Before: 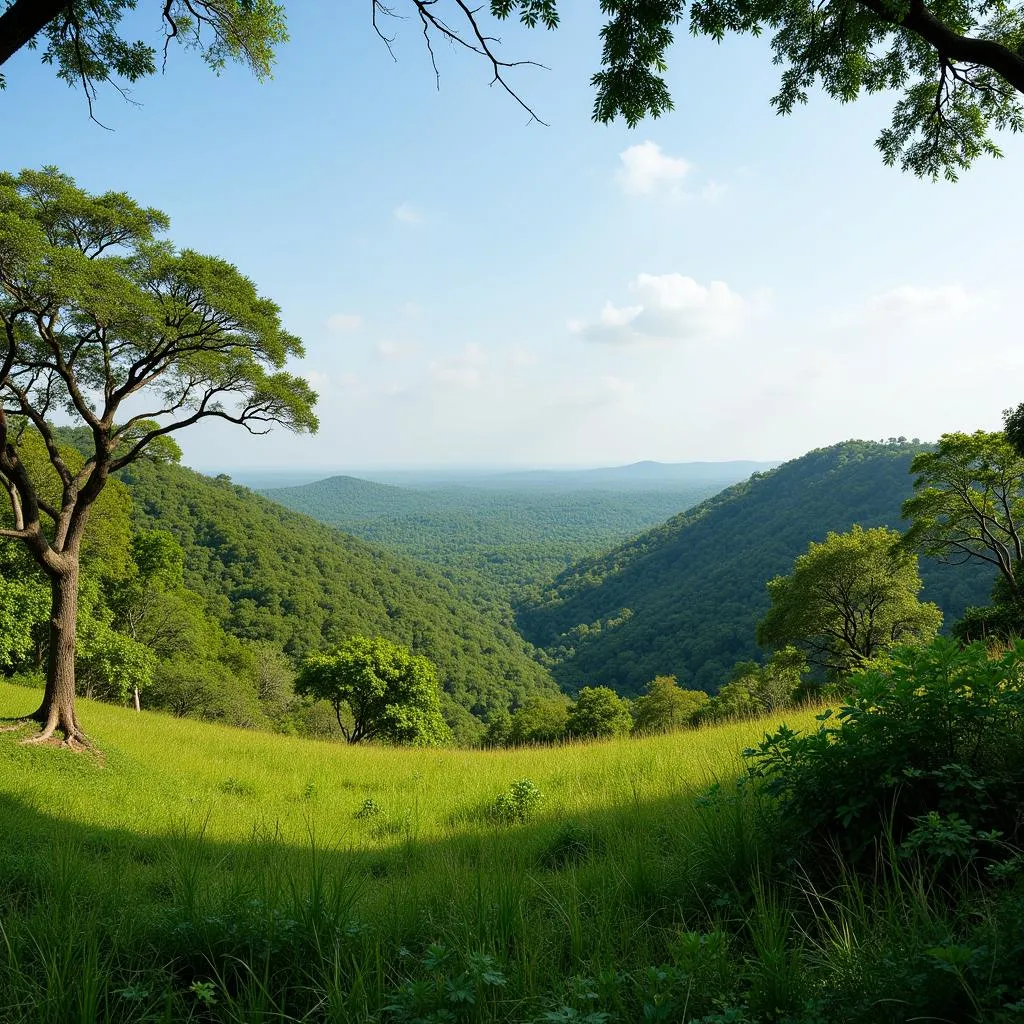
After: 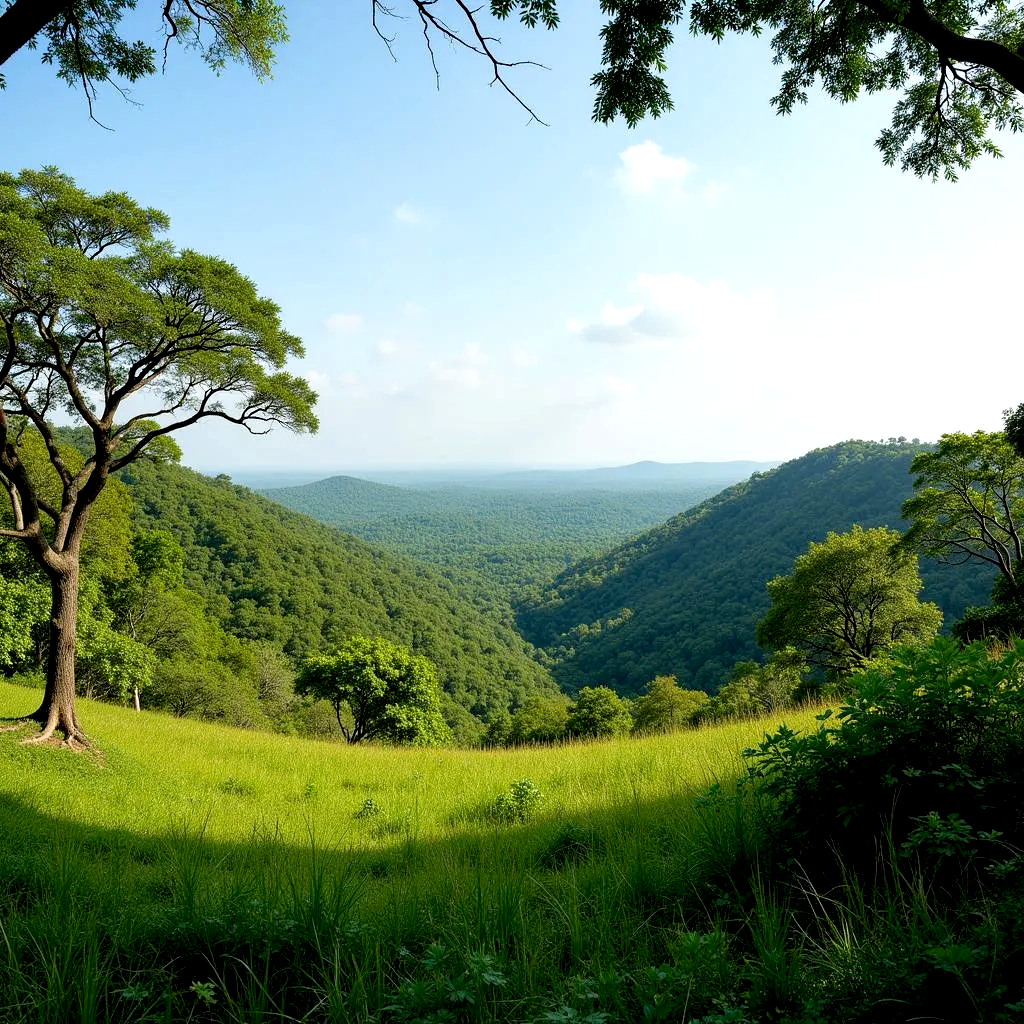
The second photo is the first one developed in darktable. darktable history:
local contrast: highlights 107%, shadows 103%, detail 119%, midtone range 0.2
exposure: black level correction 0.007, exposure 0.158 EV, compensate highlight preservation false
